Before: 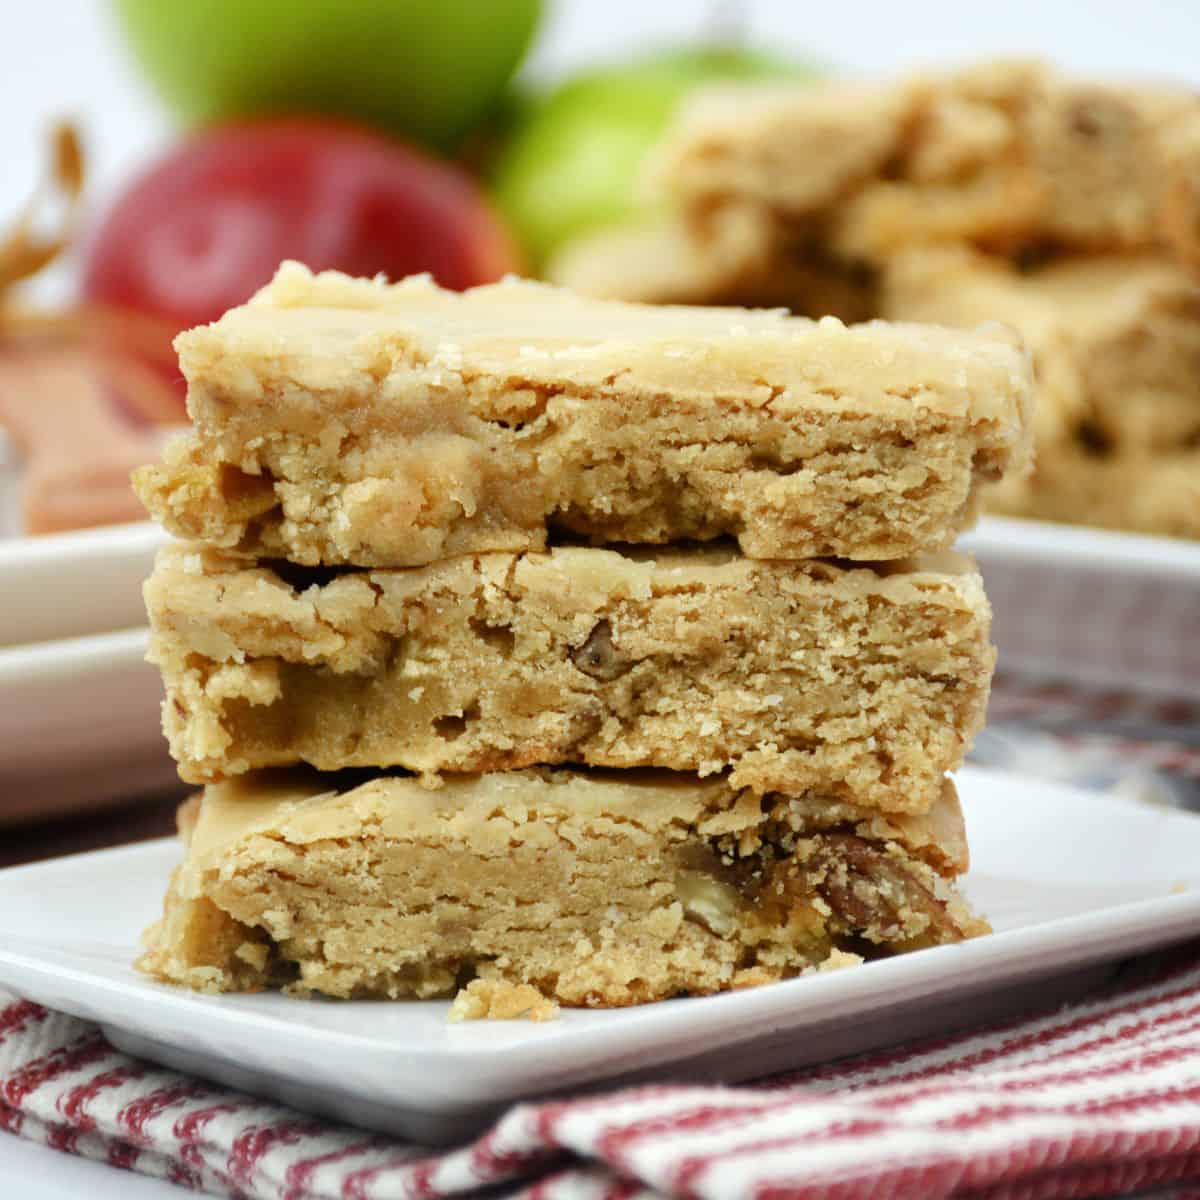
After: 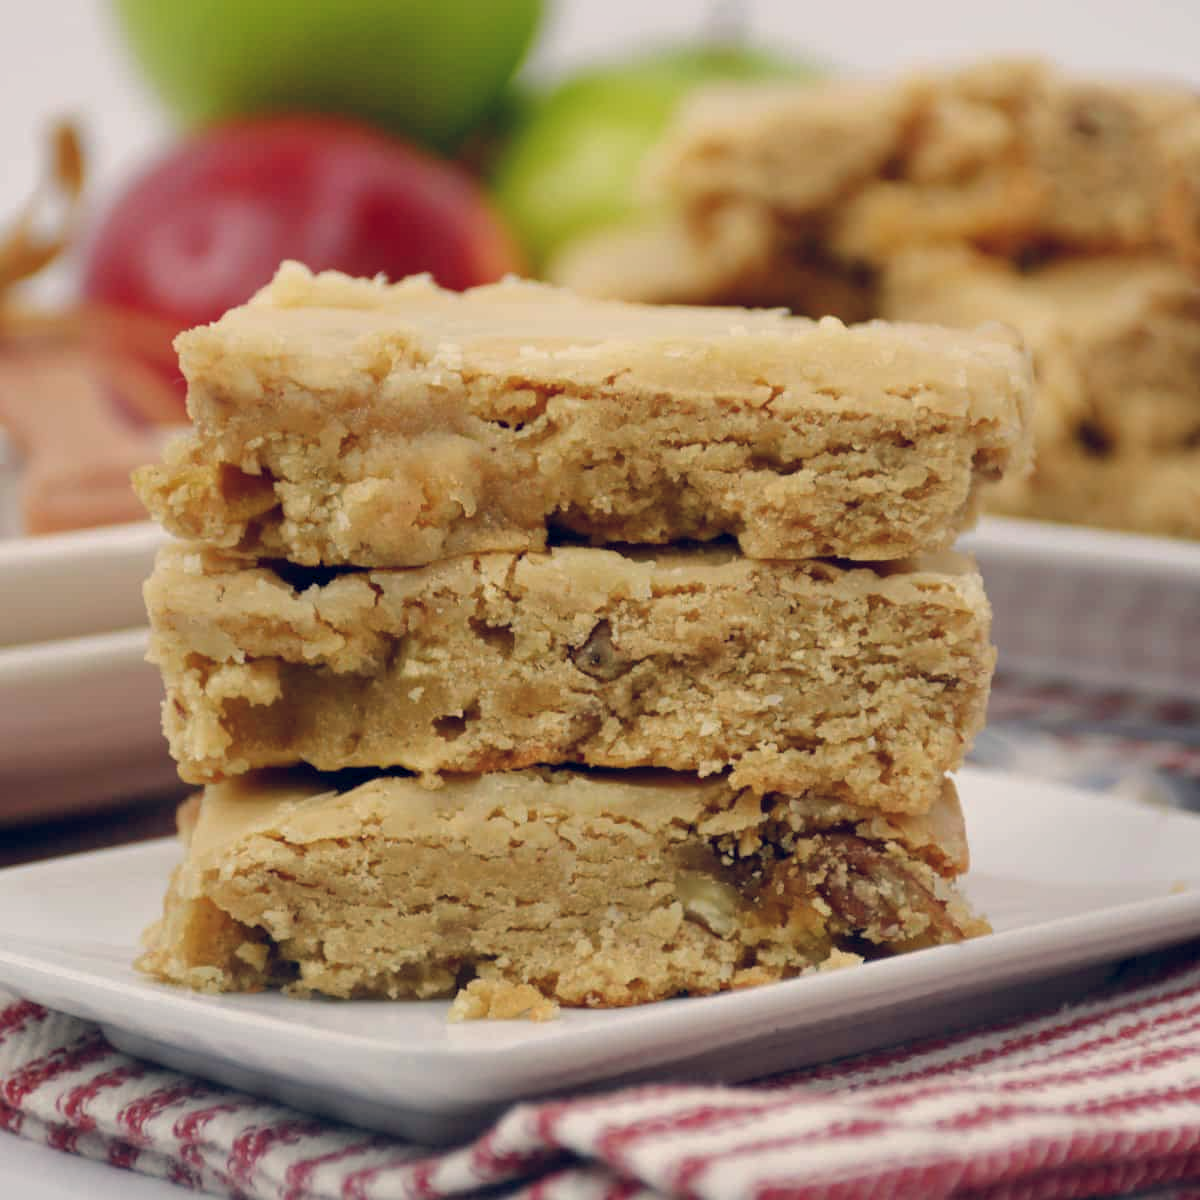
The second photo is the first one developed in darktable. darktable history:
tone equalizer: -8 EV 0.25 EV, -7 EV 0.417 EV, -6 EV 0.417 EV, -5 EV 0.25 EV, -3 EV -0.25 EV, -2 EV -0.417 EV, -1 EV -0.417 EV, +0 EV -0.25 EV, edges refinement/feathering 500, mask exposure compensation -1.57 EV, preserve details guided filter
color balance rgb: shadows lift › hue 87.51°, highlights gain › chroma 3.21%, highlights gain › hue 55.1°, global offset › chroma 0.15%, global offset › hue 253.66°, linear chroma grading › global chroma 0.5%
